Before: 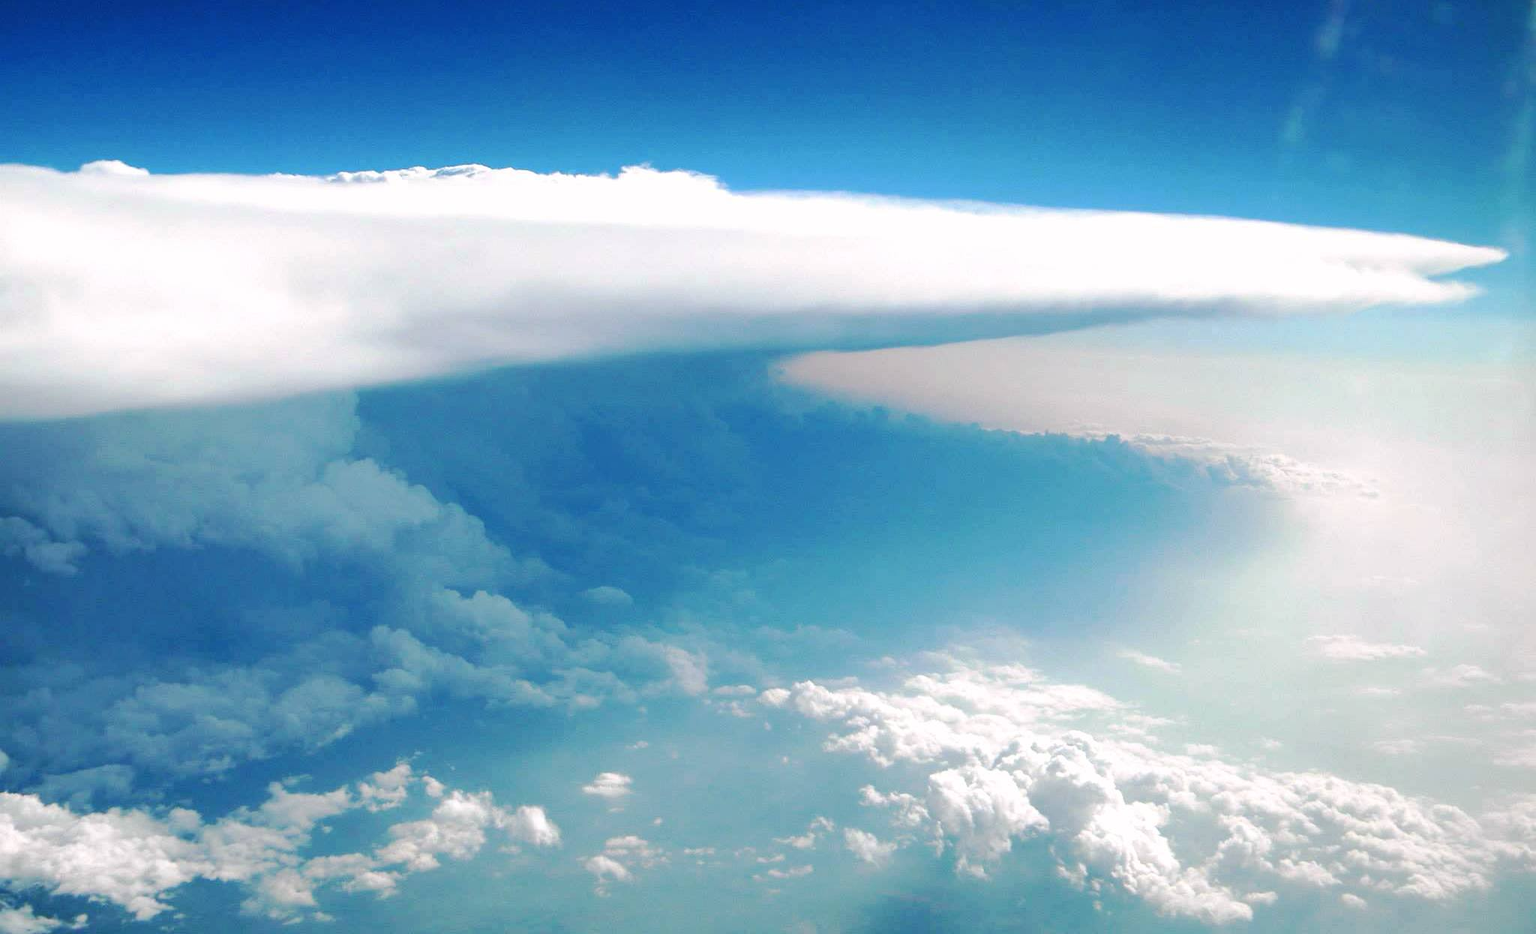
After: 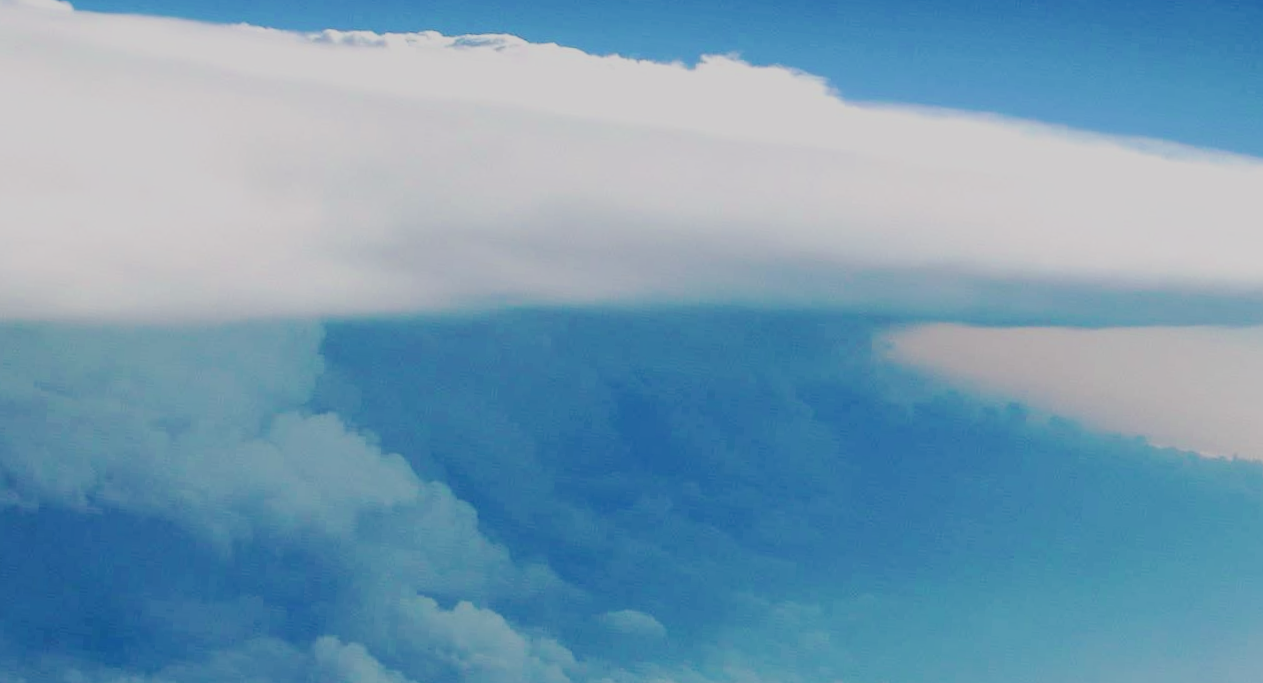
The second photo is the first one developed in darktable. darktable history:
filmic rgb: black relative exposure -6.82 EV, white relative exposure 5.89 EV, hardness 2.71
crop and rotate: angle -4.99°, left 2.122%, top 6.945%, right 27.566%, bottom 30.519%
